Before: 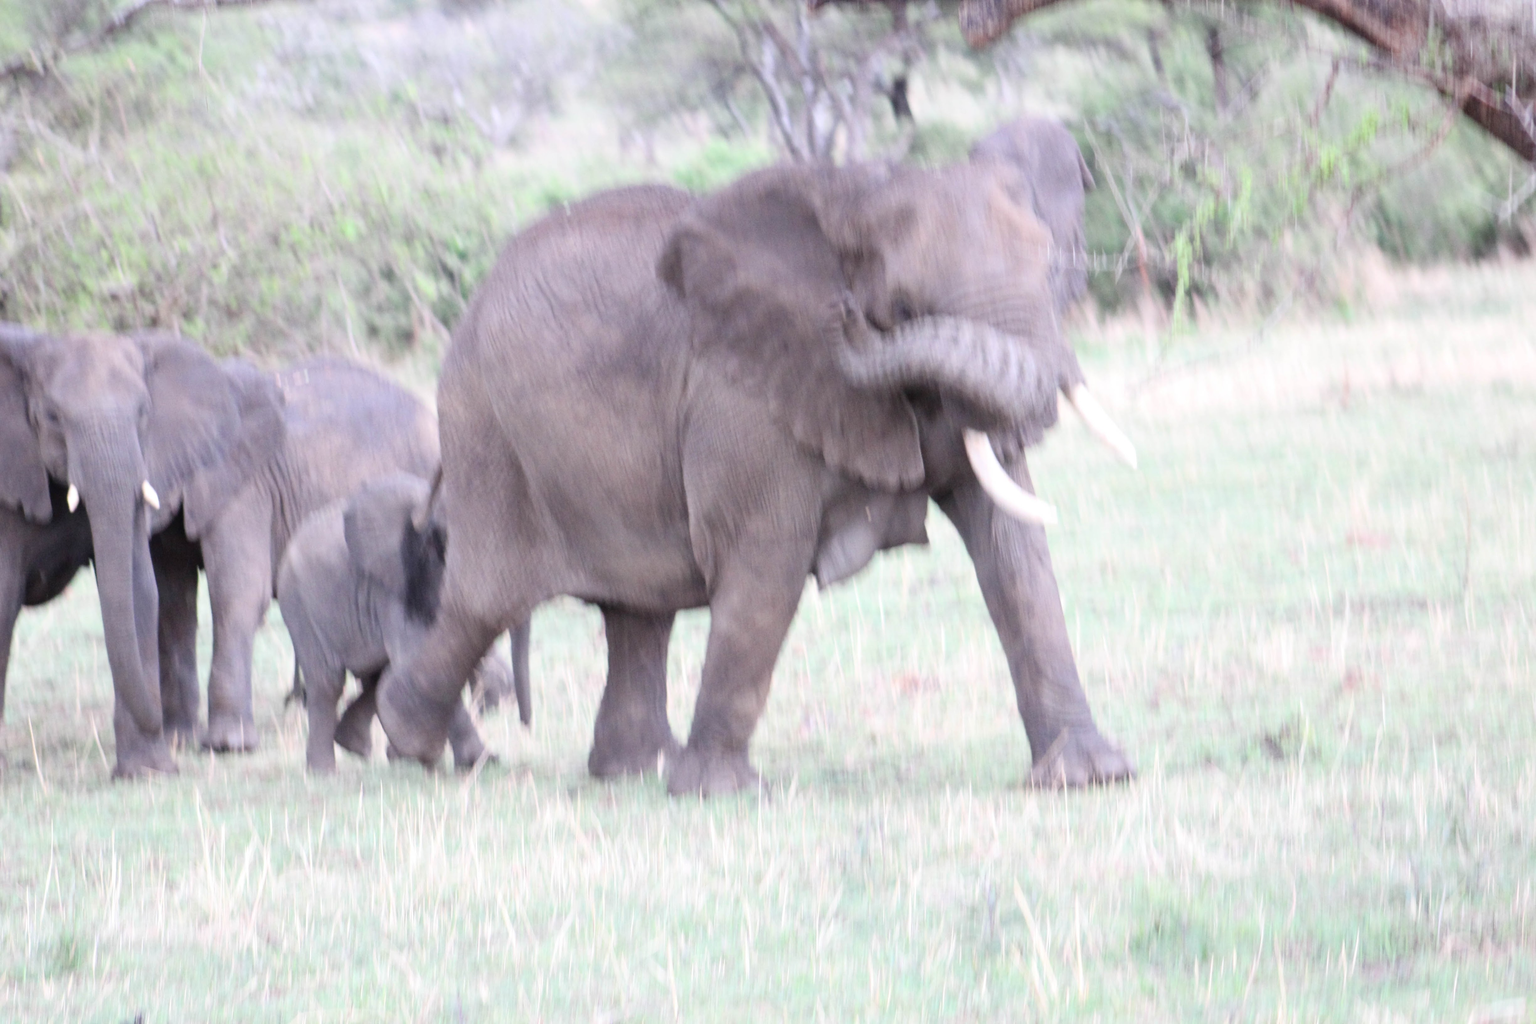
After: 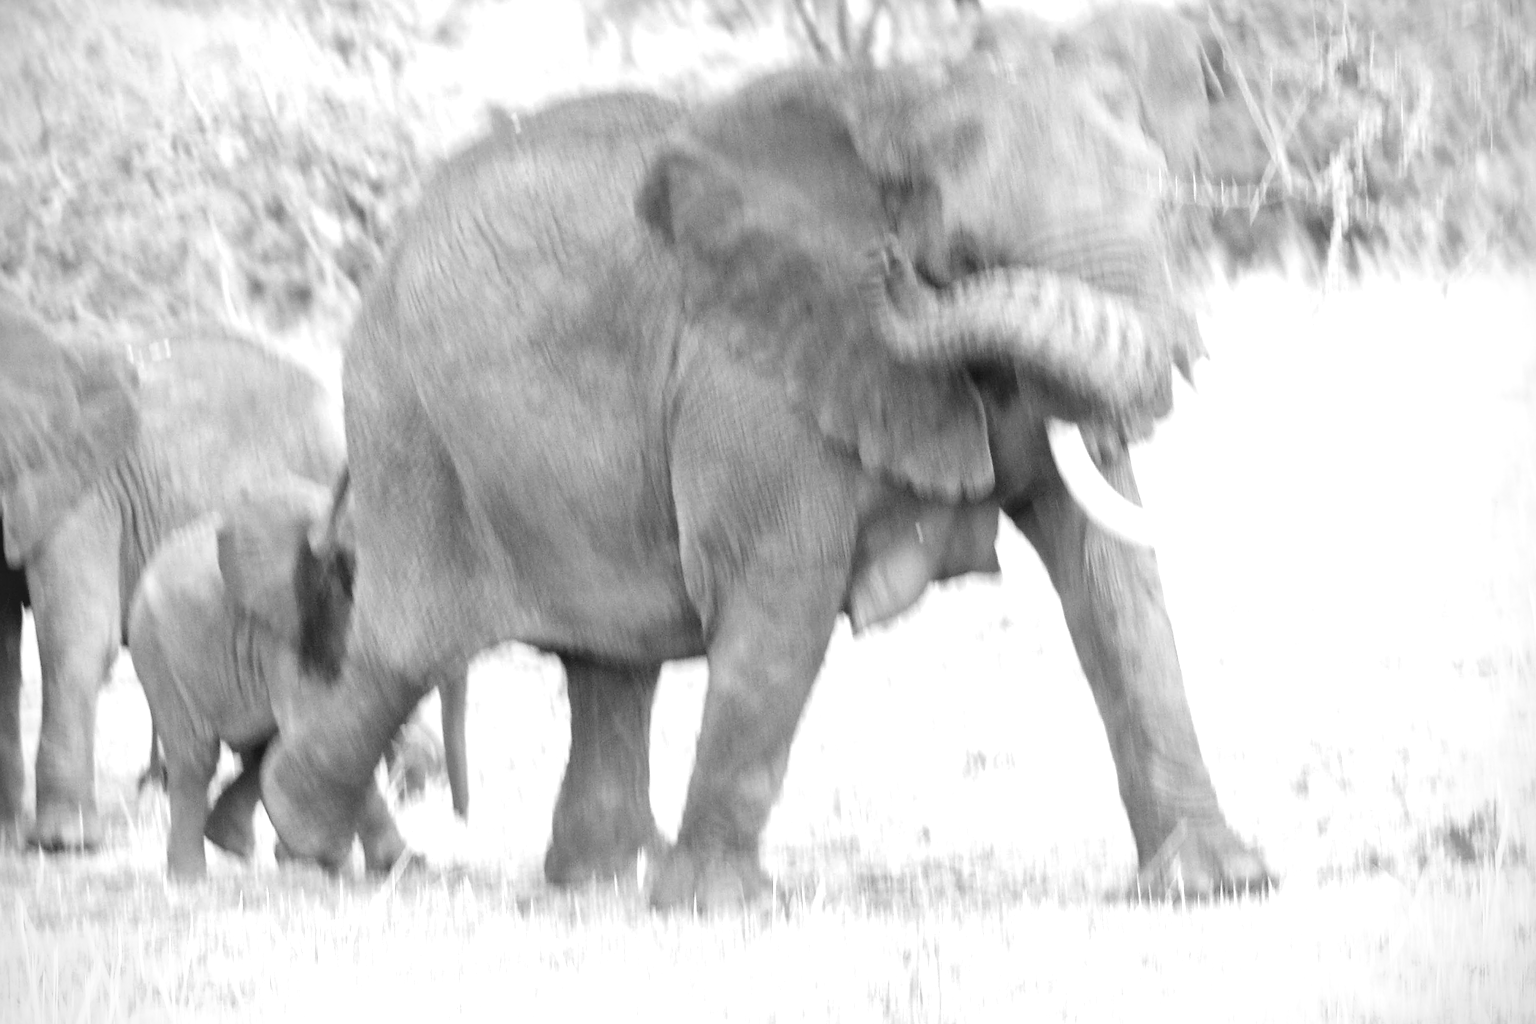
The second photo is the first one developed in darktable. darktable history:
vignetting: fall-off start 91.19%
crop and rotate: left 11.831%, top 11.346%, right 13.429%, bottom 13.899%
sharpen: radius 1.4, amount 1.25, threshold 0.7
exposure: exposure 0.375 EV, compensate highlight preservation false
local contrast: mode bilateral grid, contrast 20, coarseness 50, detail 120%, midtone range 0.2
monochrome: a 0, b 0, size 0.5, highlights 0.57
shadows and highlights: shadows 62.66, white point adjustment 0.37, highlights -34.44, compress 83.82%
